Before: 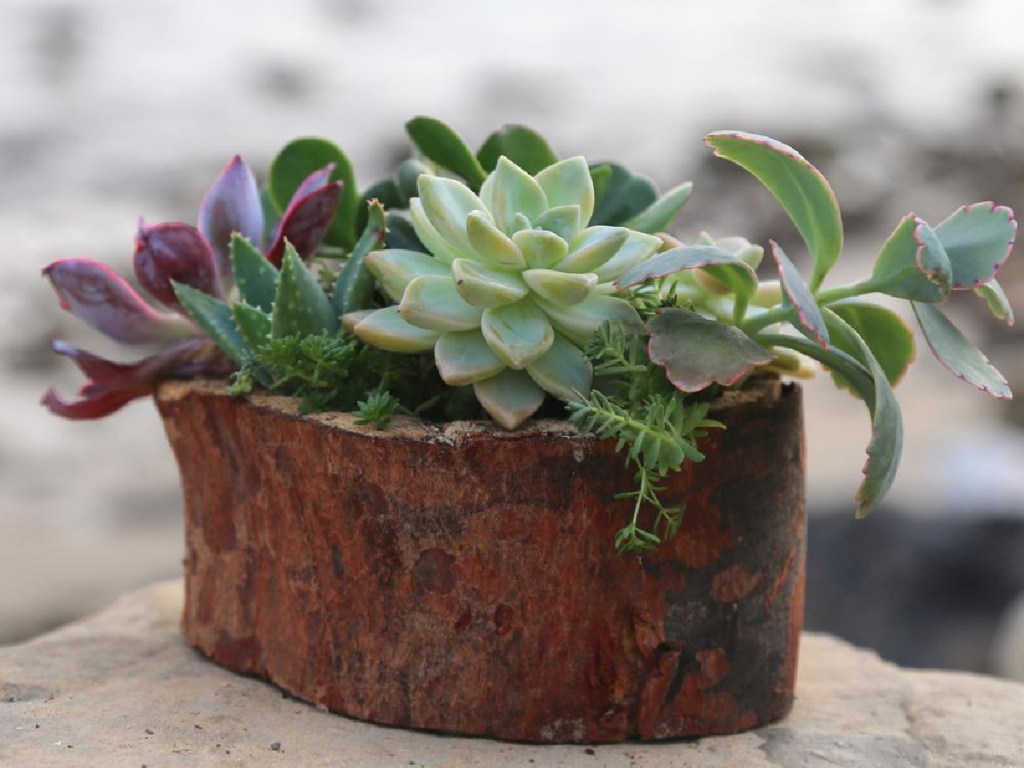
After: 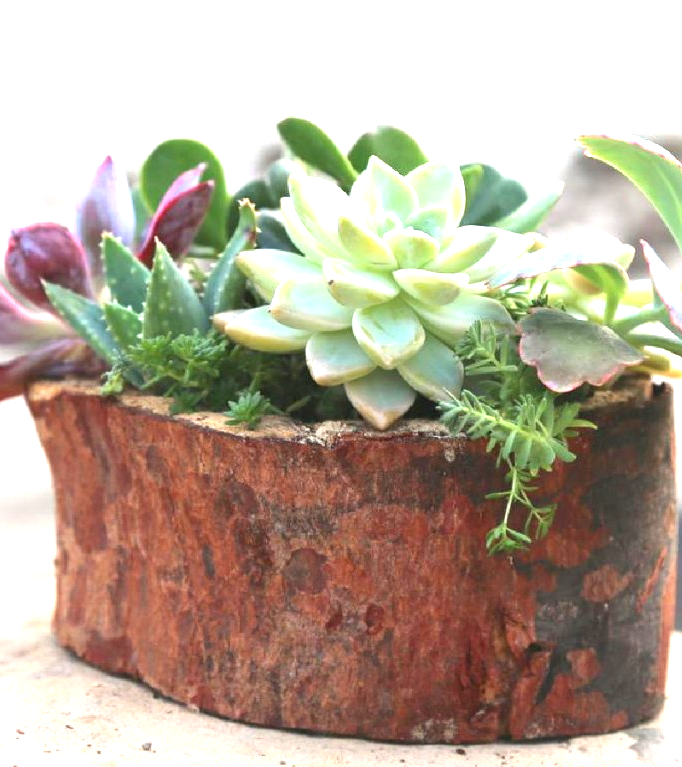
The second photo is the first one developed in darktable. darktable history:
exposure: black level correction 0, exposure 1.675 EV, compensate exposure bias true, compensate highlight preservation false
crop and rotate: left 12.673%, right 20.66%
